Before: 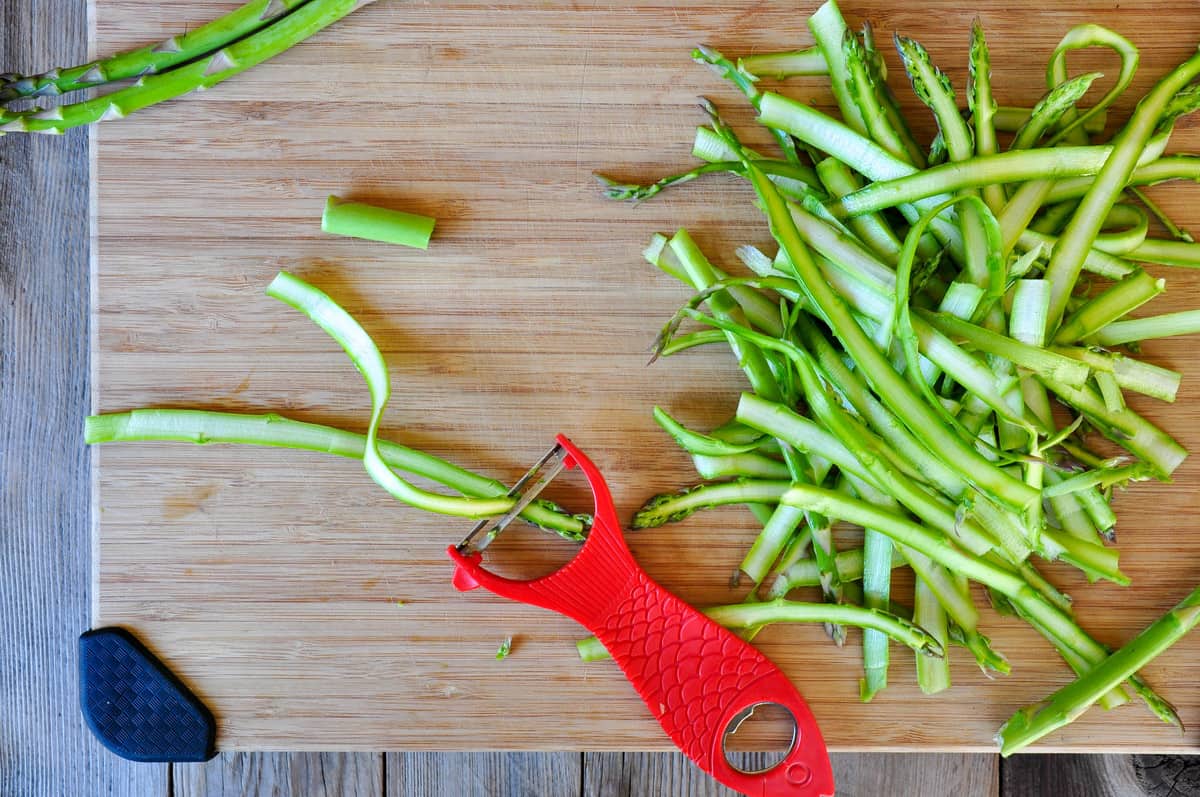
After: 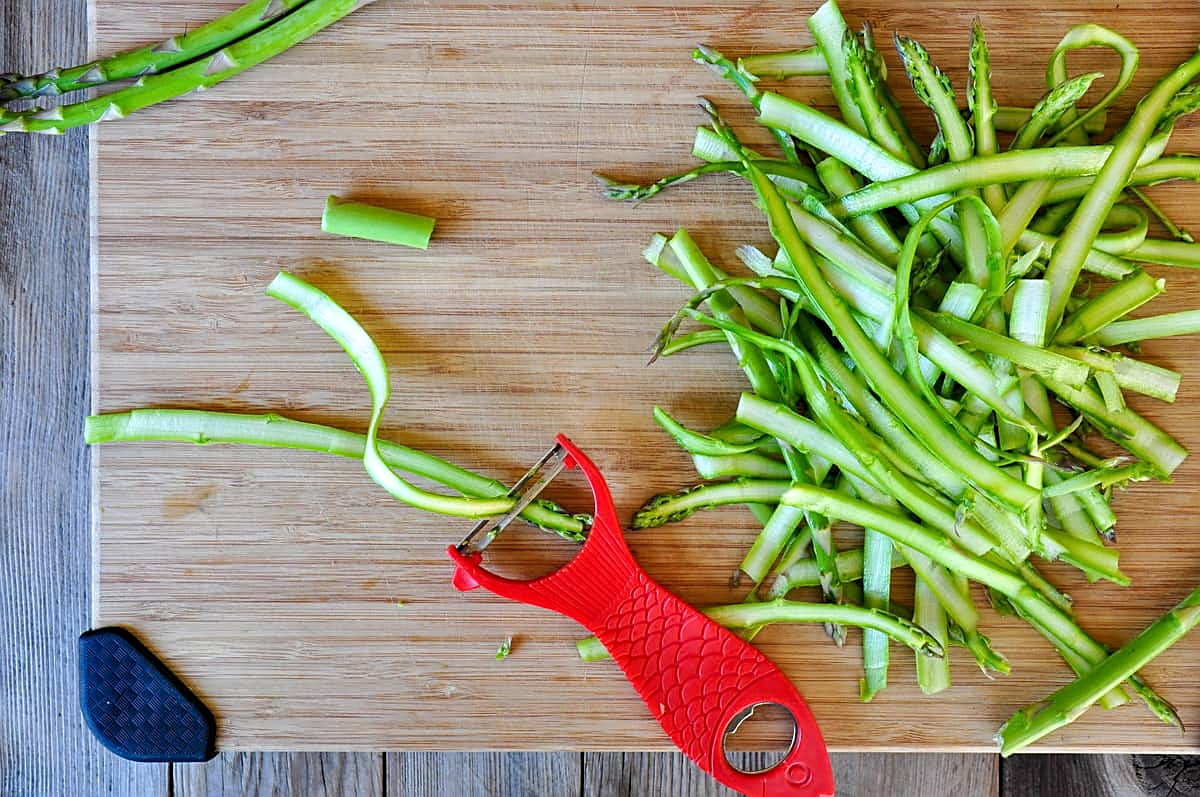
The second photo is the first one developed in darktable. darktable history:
sharpen: on, module defaults
local contrast: highlights 100%, shadows 101%, detail 119%, midtone range 0.2
